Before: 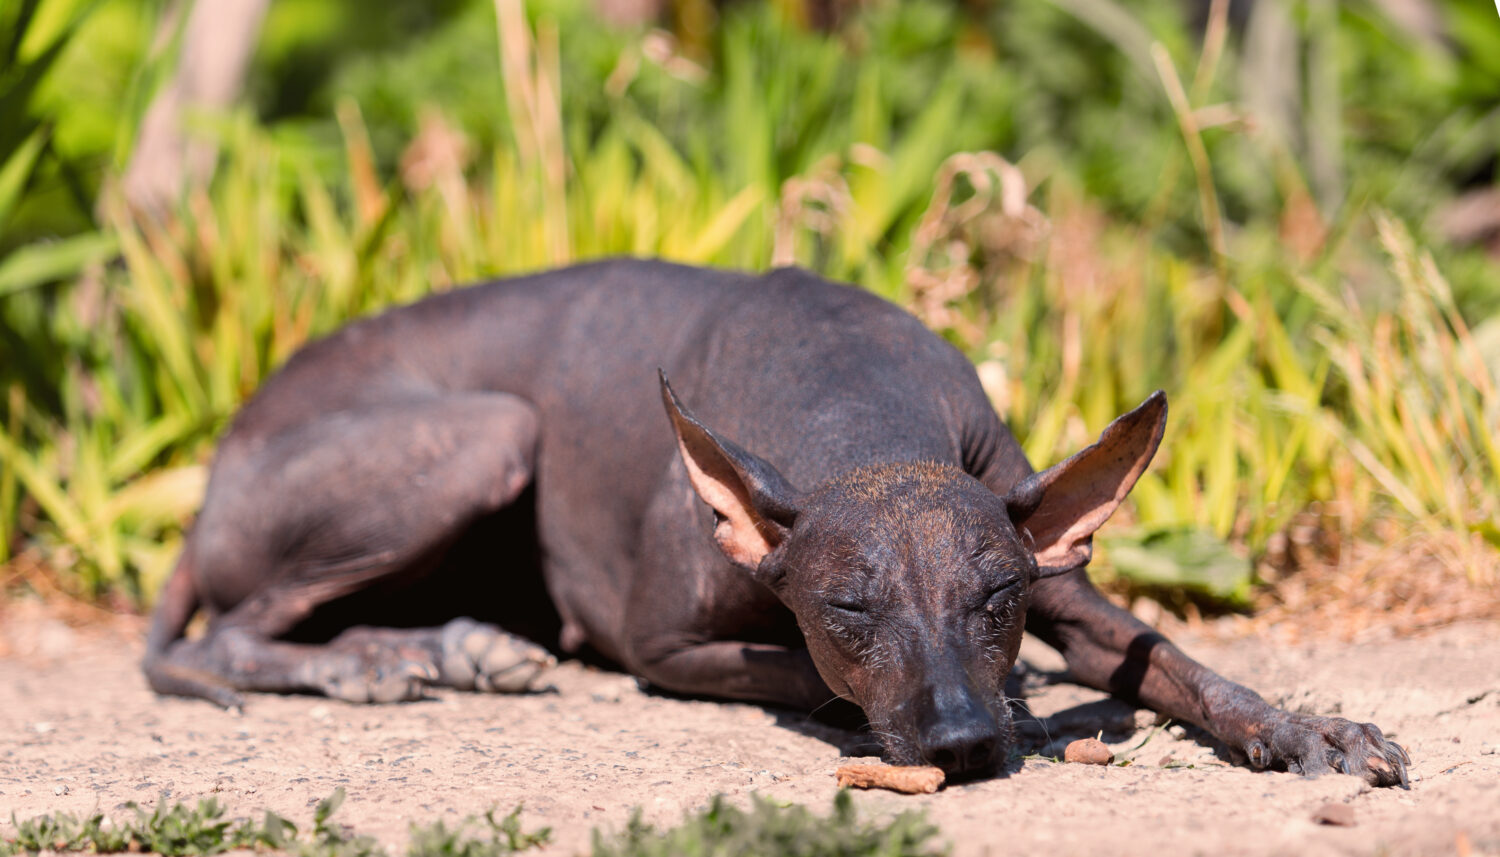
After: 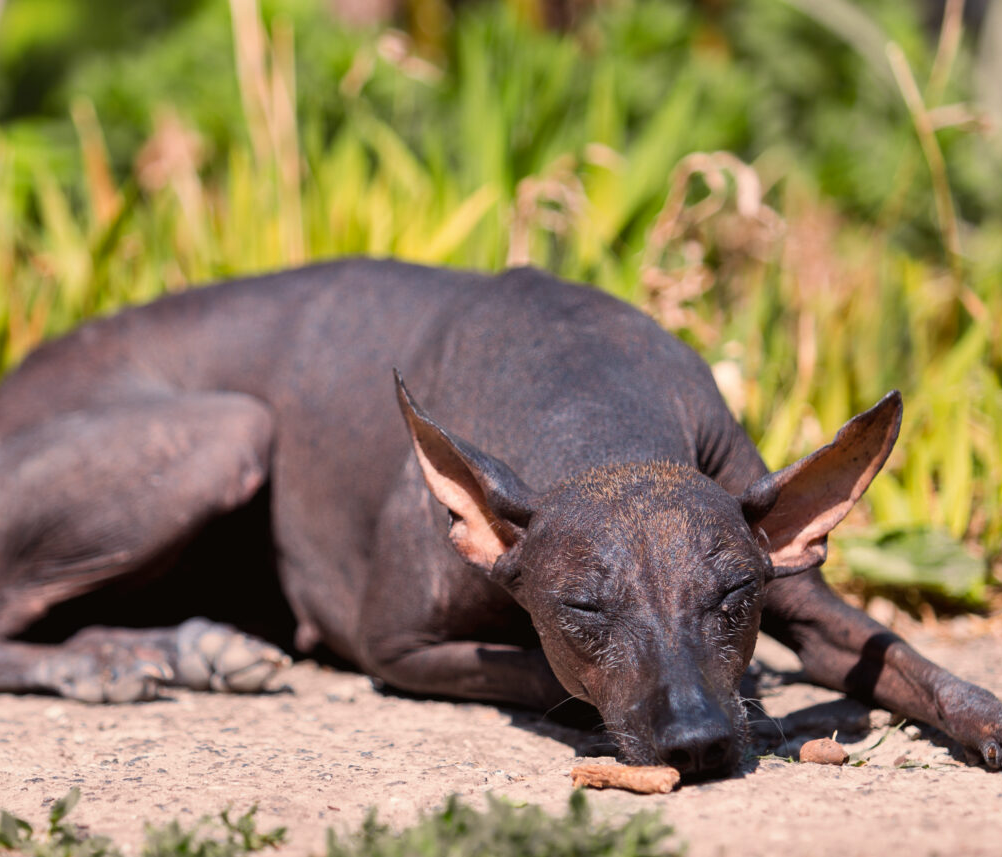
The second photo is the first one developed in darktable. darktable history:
shadows and highlights: soften with gaussian
crop and rotate: left 17.732%, right 15.423%
